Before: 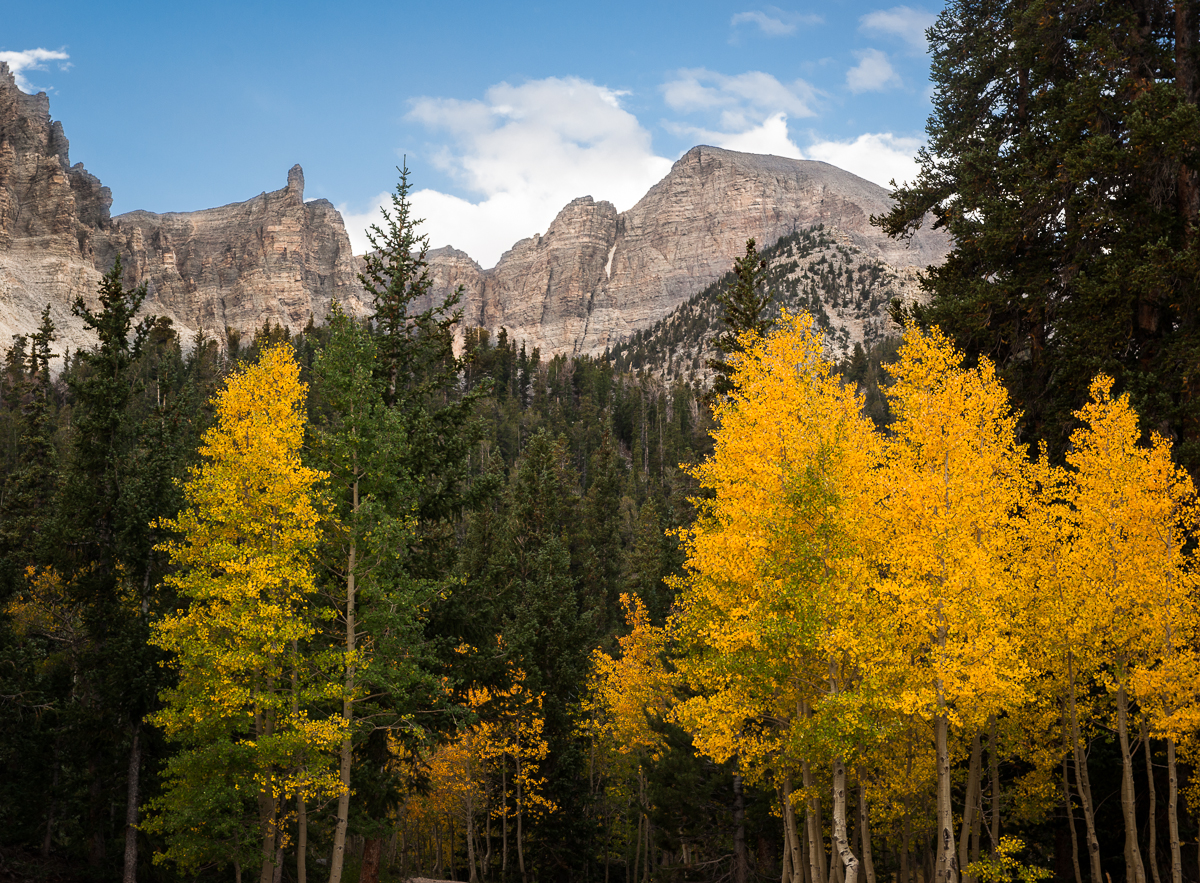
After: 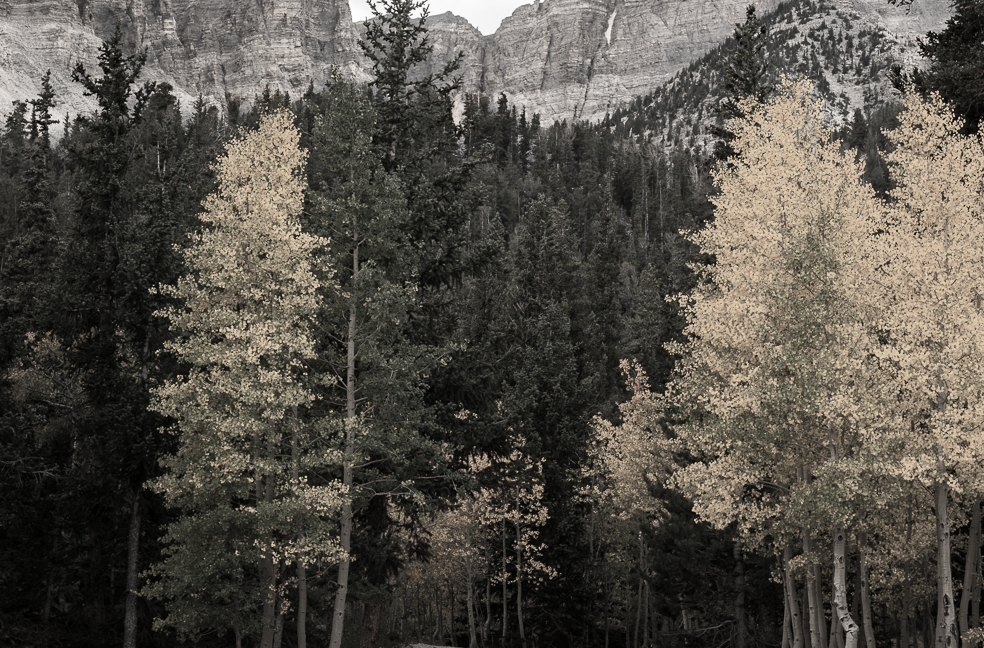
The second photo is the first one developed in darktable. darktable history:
color correction: saturation 0.2
crop: top 26.531%, right 17.959%
